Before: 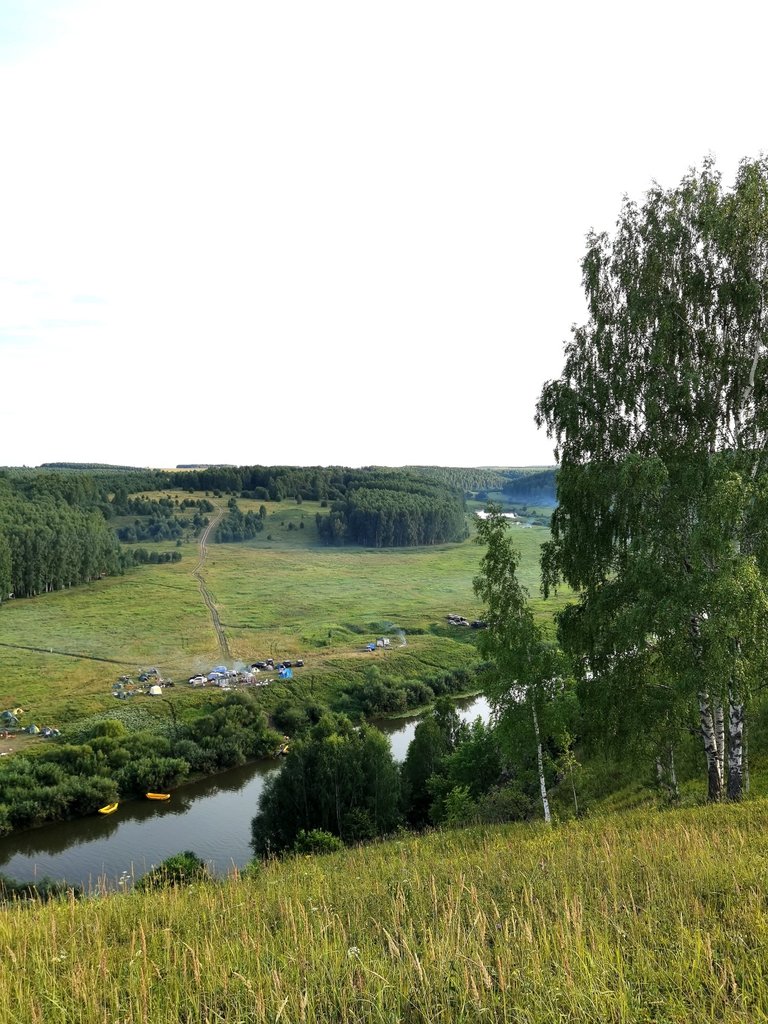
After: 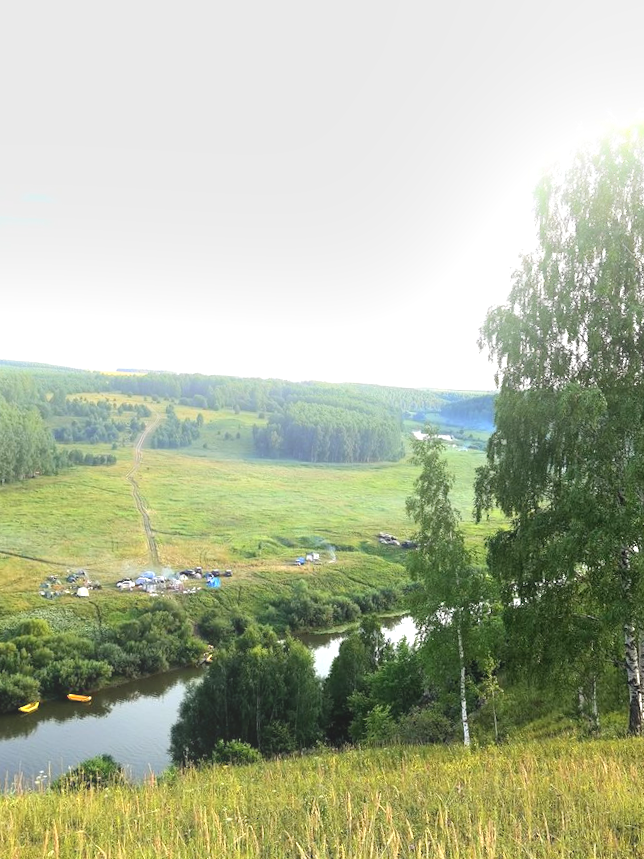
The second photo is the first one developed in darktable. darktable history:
exposure: black level correction 0, exposure 0.7 EV, compensate exposure bias true, compensate highlight preservation false
crop and rotate: angle -3.27°, left 5.211%, top 5.211%, right 4.607%, bottom 4.607%
bloom: threshold 82.5%, strength 16.25%
